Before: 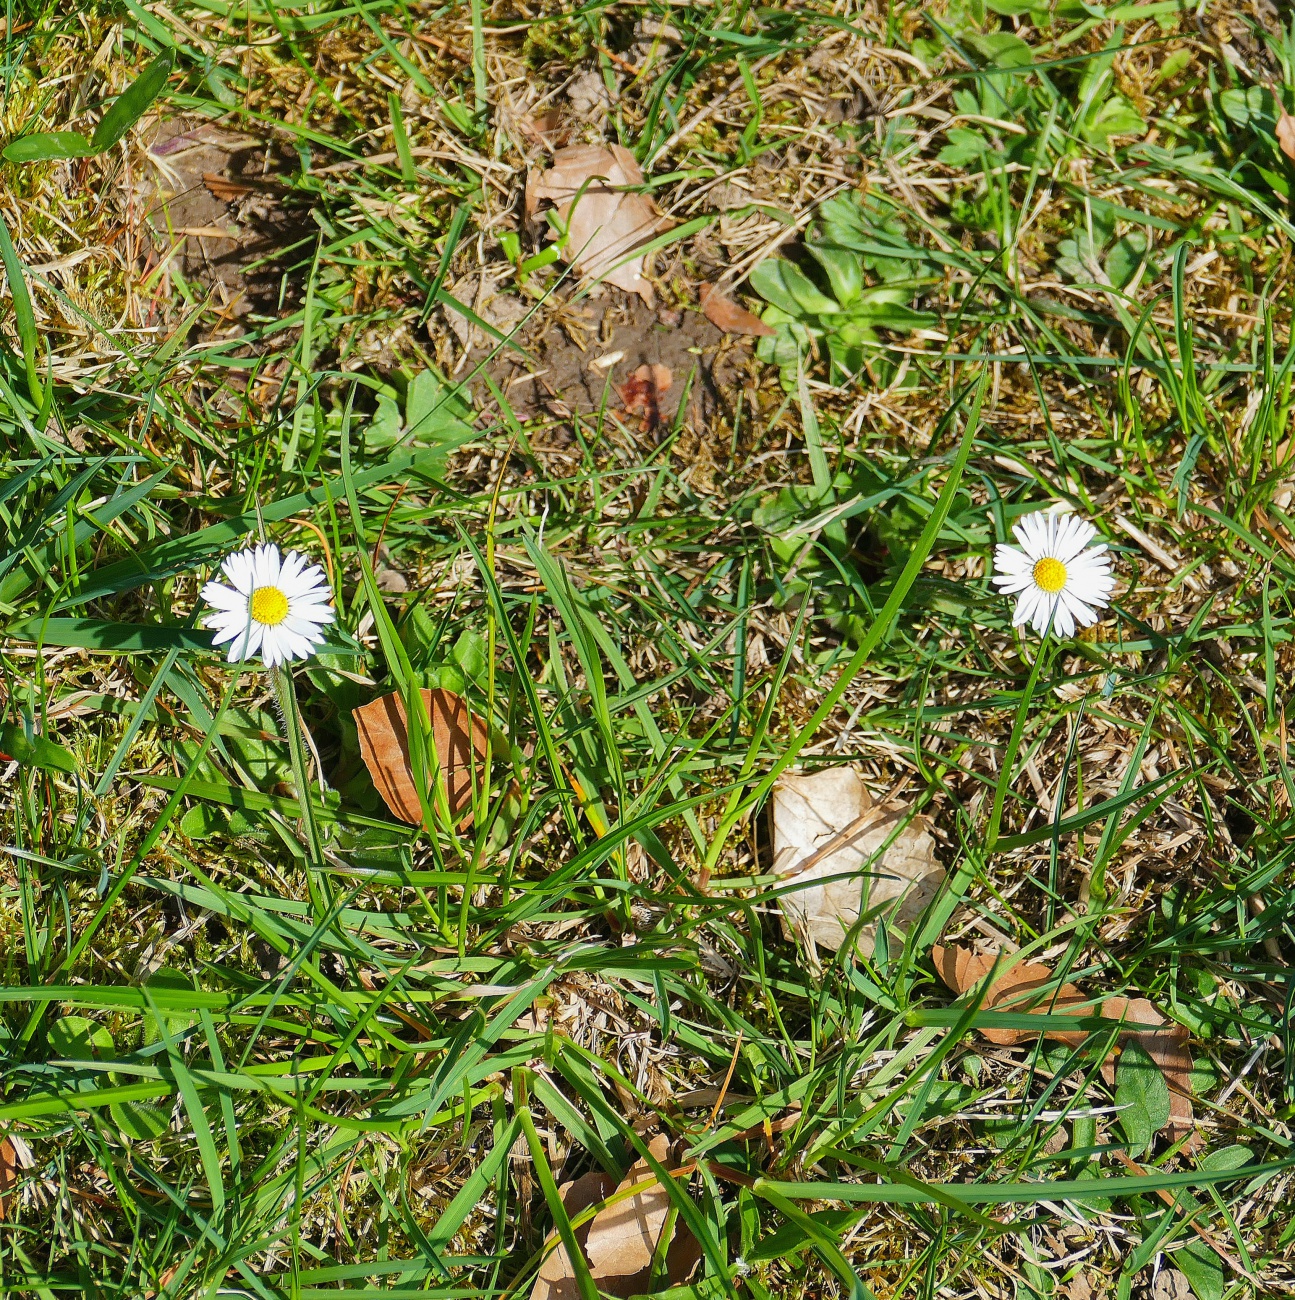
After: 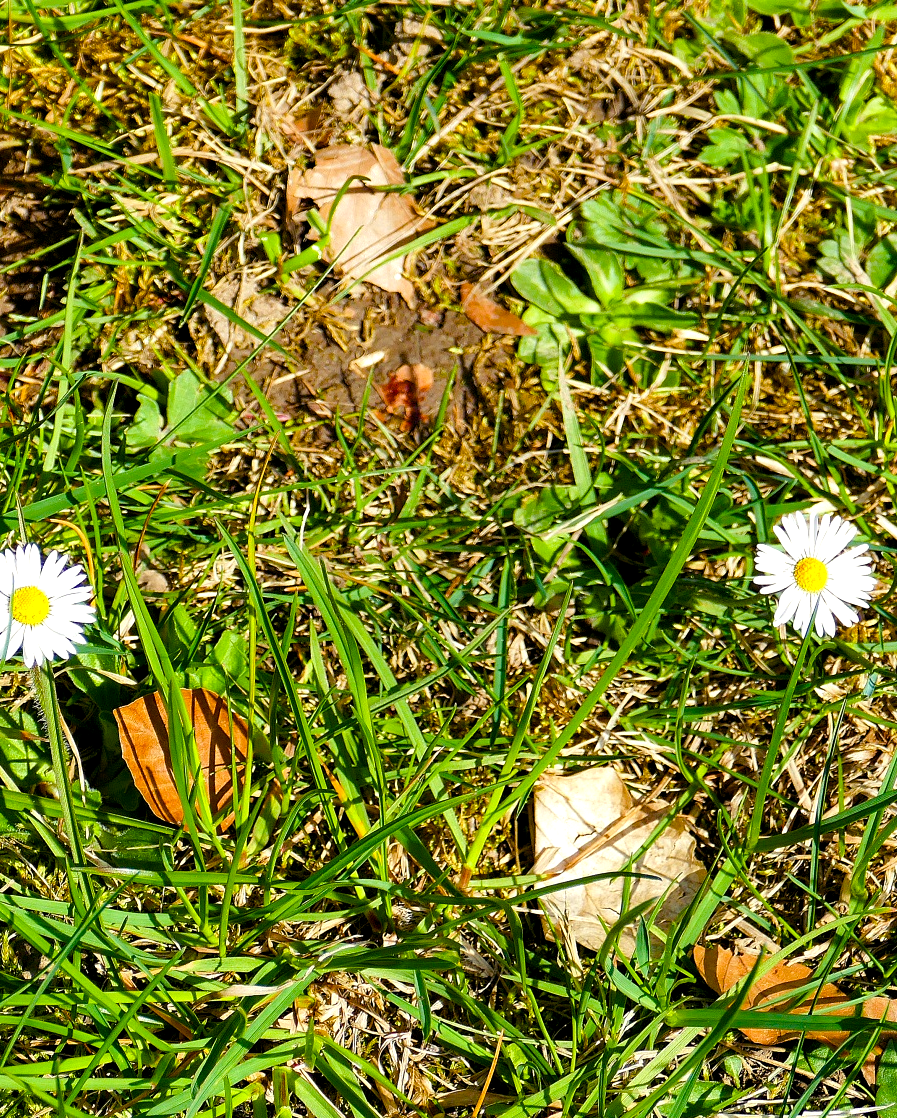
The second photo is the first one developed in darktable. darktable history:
shadows and highlights: shadows -10, white point adjustment 1.5, highlights 10
contrast brightness saturation: contrast 0.04, saturation 0.07
crop: left 18.479%, right 12.2%, bottom 13.971%
color balance rgb: shadows lift › luminance -21.66%, shadows lift › chroma 6.57%, shadows lift › hue 270°, power › chroma 0.68%, power › hue 60°, highlights gain › luminance 6.08%, highlights gain › chroma 1.33%, highlights gain › hue 90°, global offset › luminance -0.87%, perceptual saturation grading › global saturation 26.86%, perceptual saturation grading › highlights -28.39%, perceptual saturation grading › mid-tones 15.22%, perceptual saturation grading › shadows 33.98%, perceptual brilliance grading › highlights 10%, perceptual brilliance grading › mid-tones 5%
